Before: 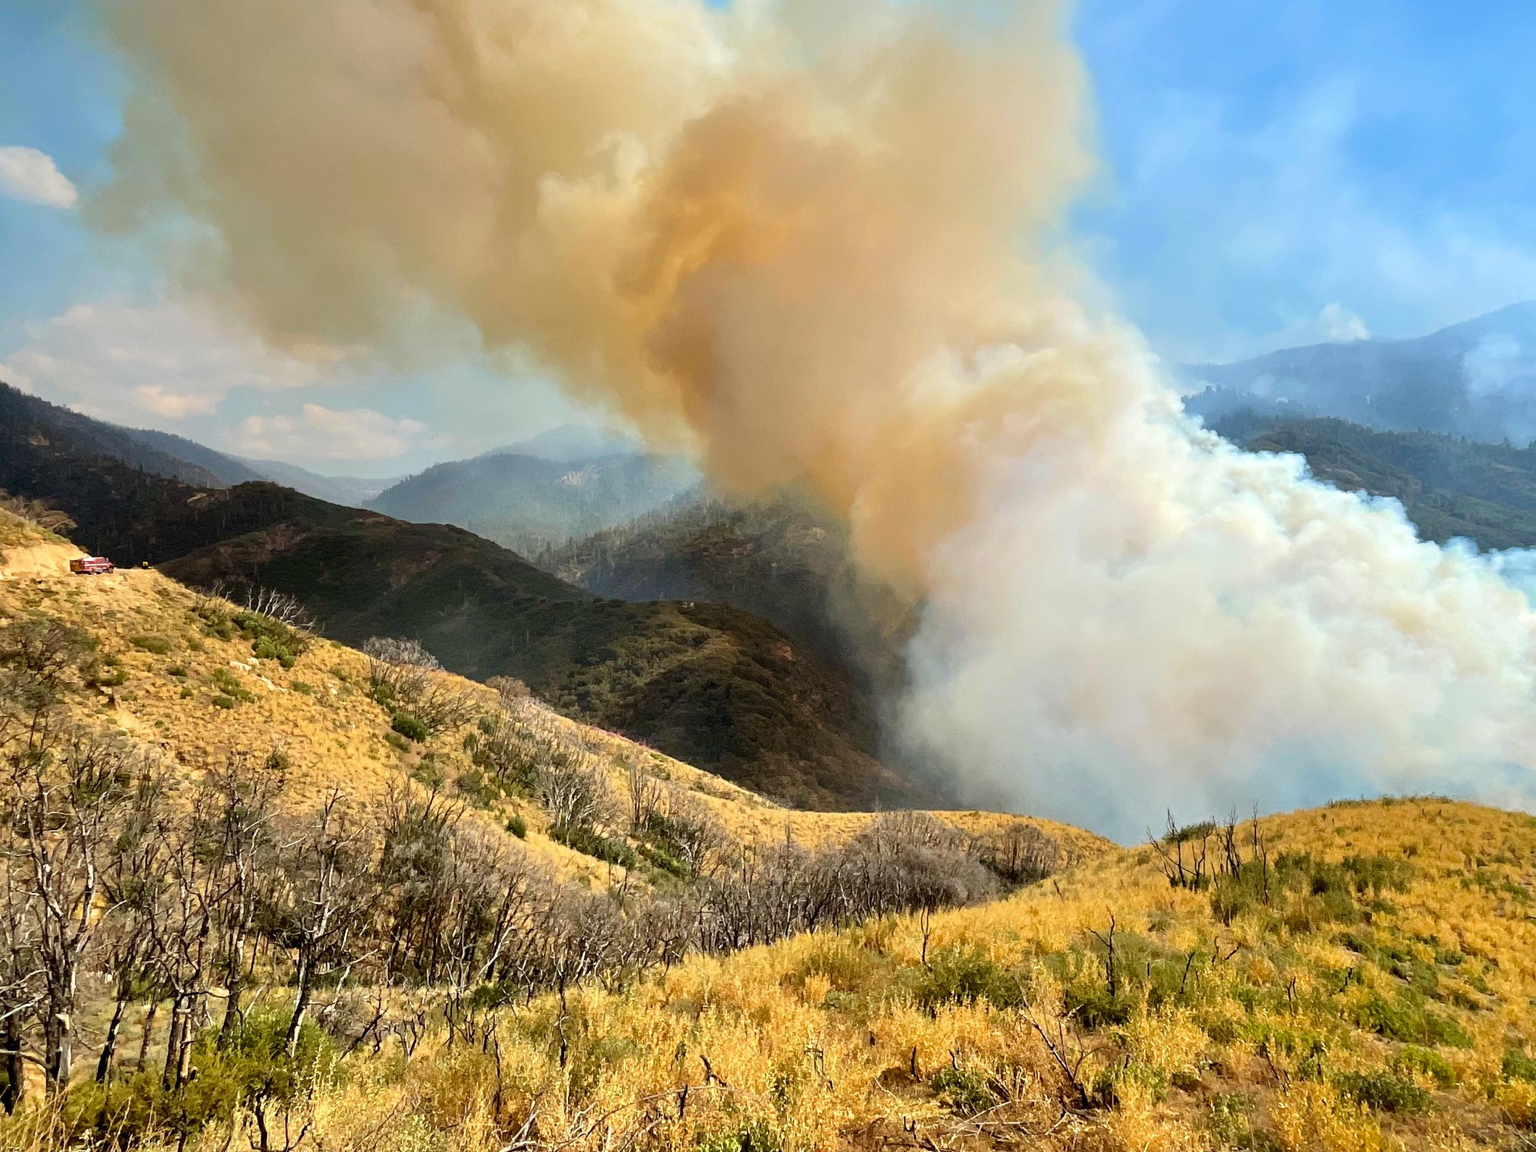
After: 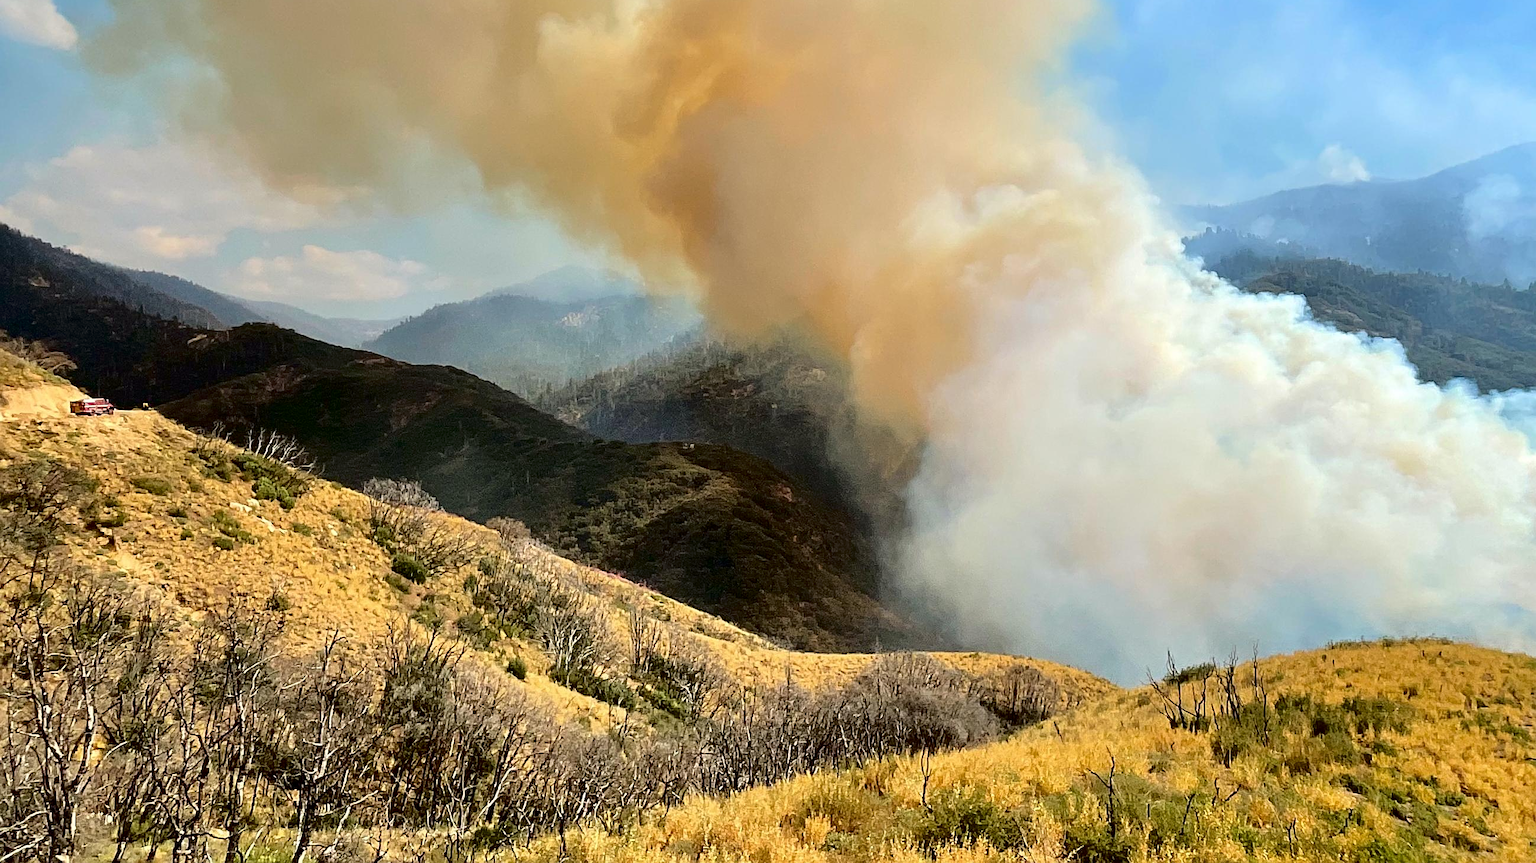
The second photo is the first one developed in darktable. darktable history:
fill light: exposure -2 EV, width 8.6
crop: top 13.819%, bottom 11.169%
sharpen: on, module defaults
